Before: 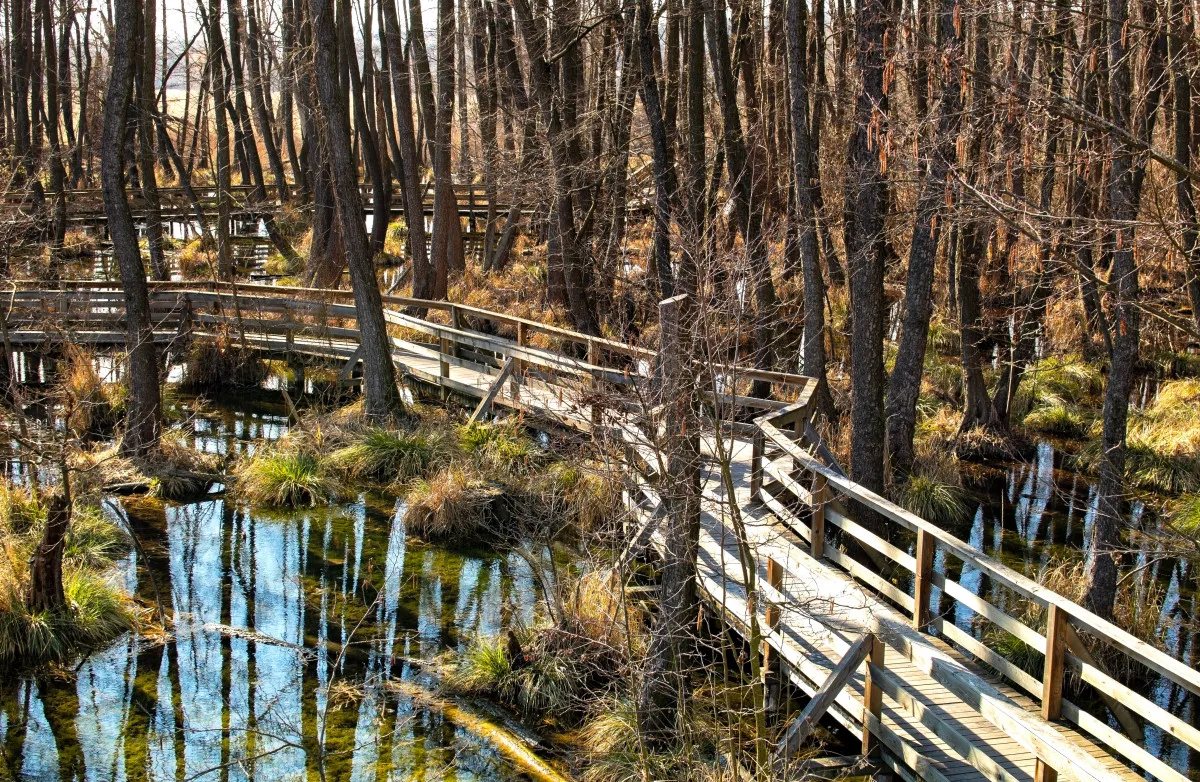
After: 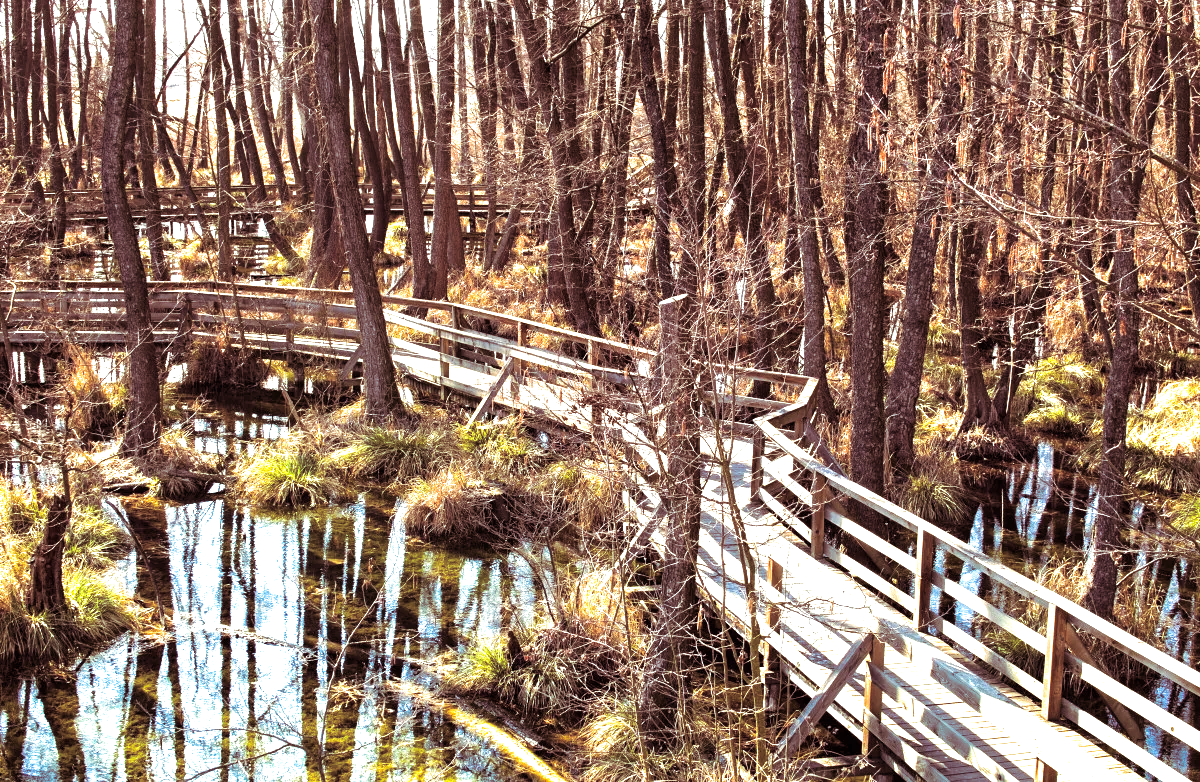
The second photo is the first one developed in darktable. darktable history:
exposure: black level correction 0, exposure 1.2 EV, compensate exposure bias true, compensate highlight preservation false
split-toning: on, module defaults
